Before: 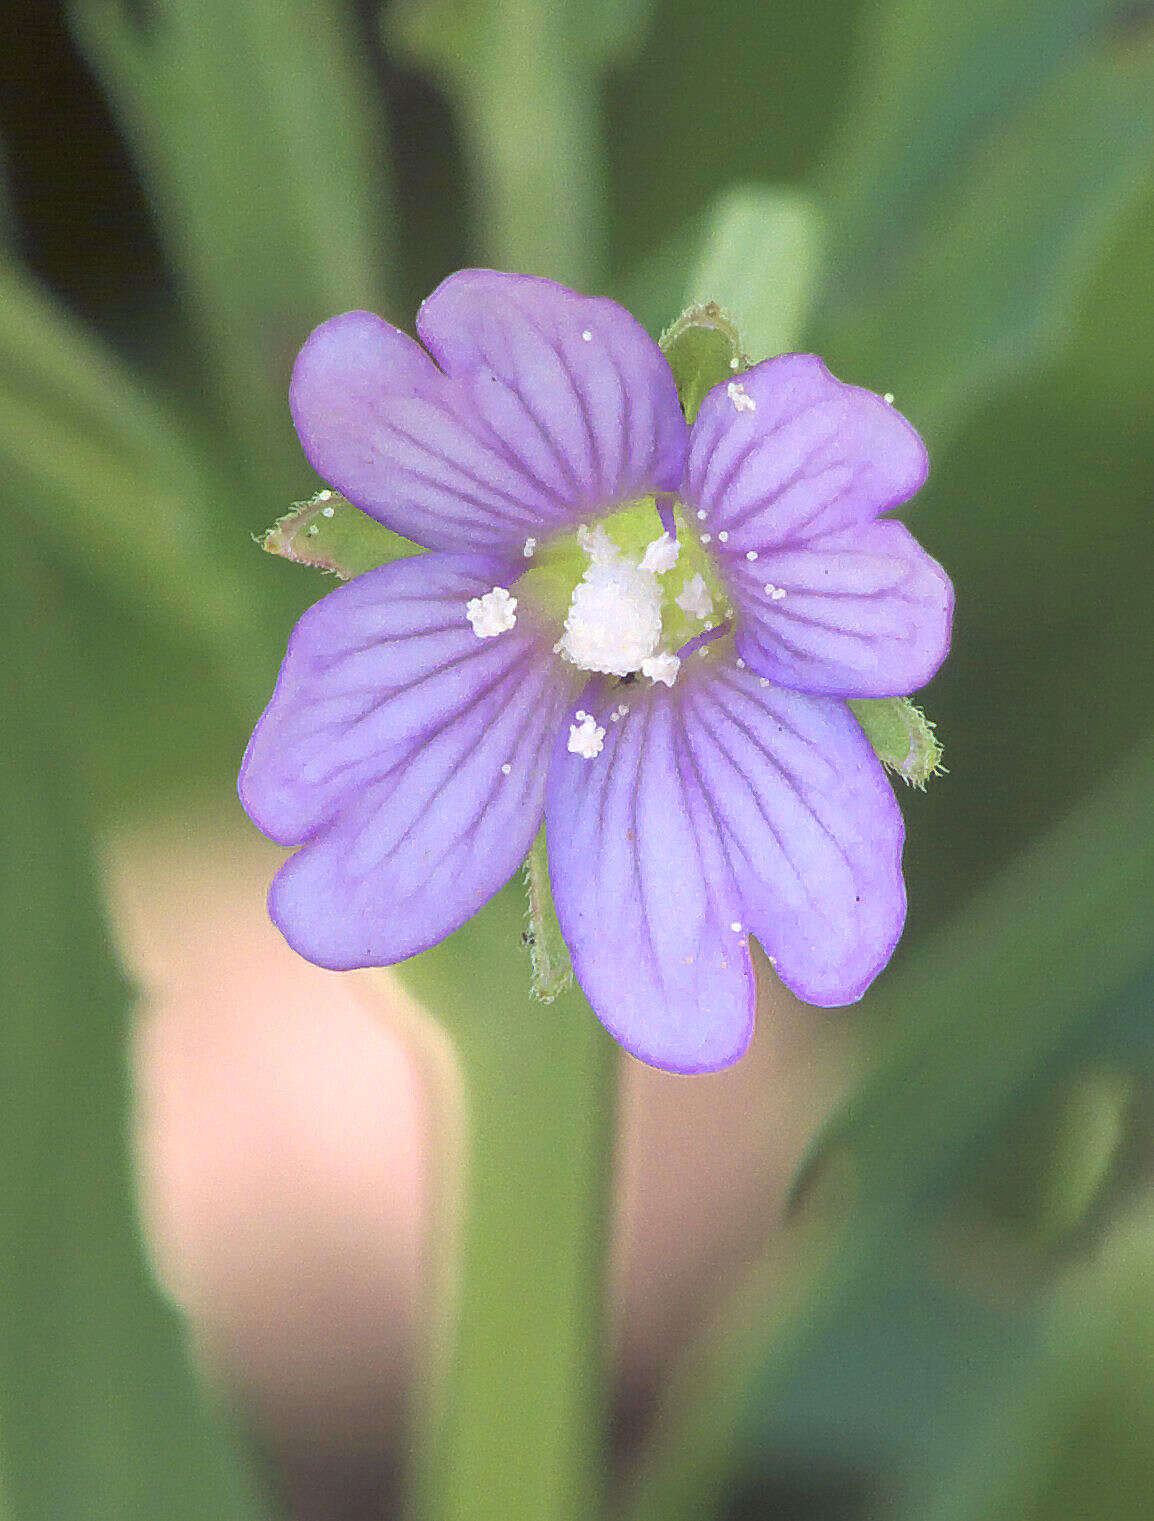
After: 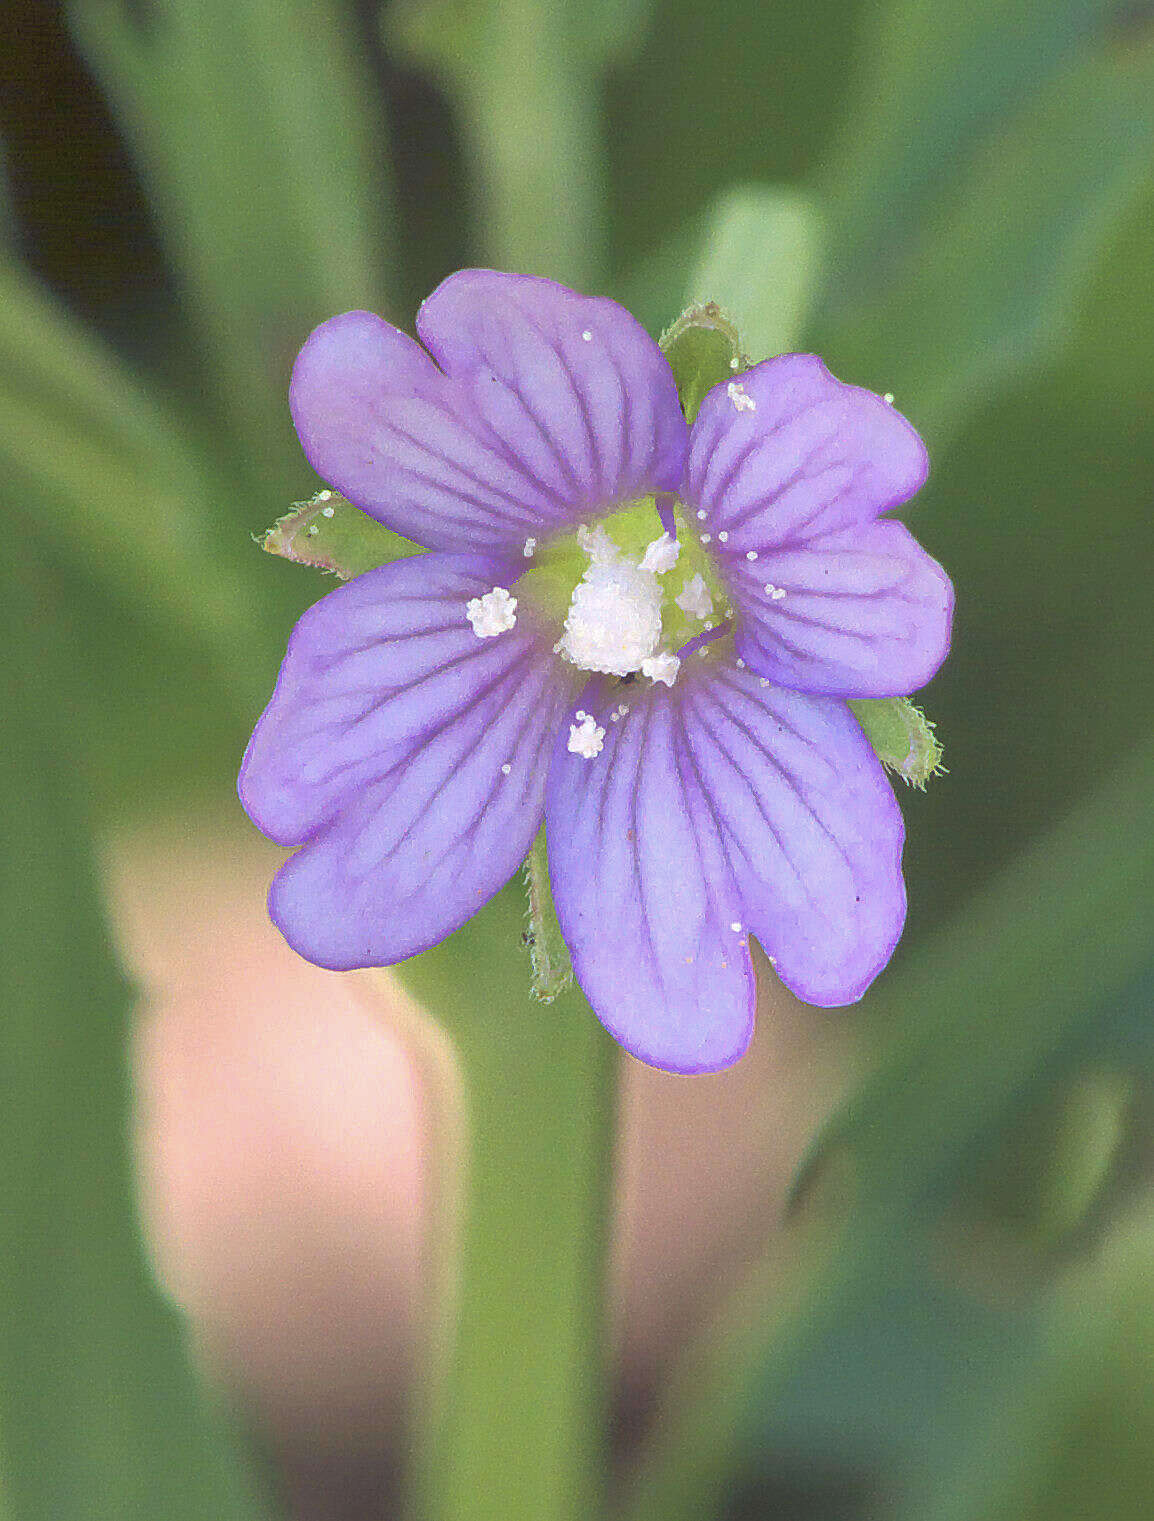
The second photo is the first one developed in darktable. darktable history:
shadows and highlights: highlights color adjustment 42.81%
